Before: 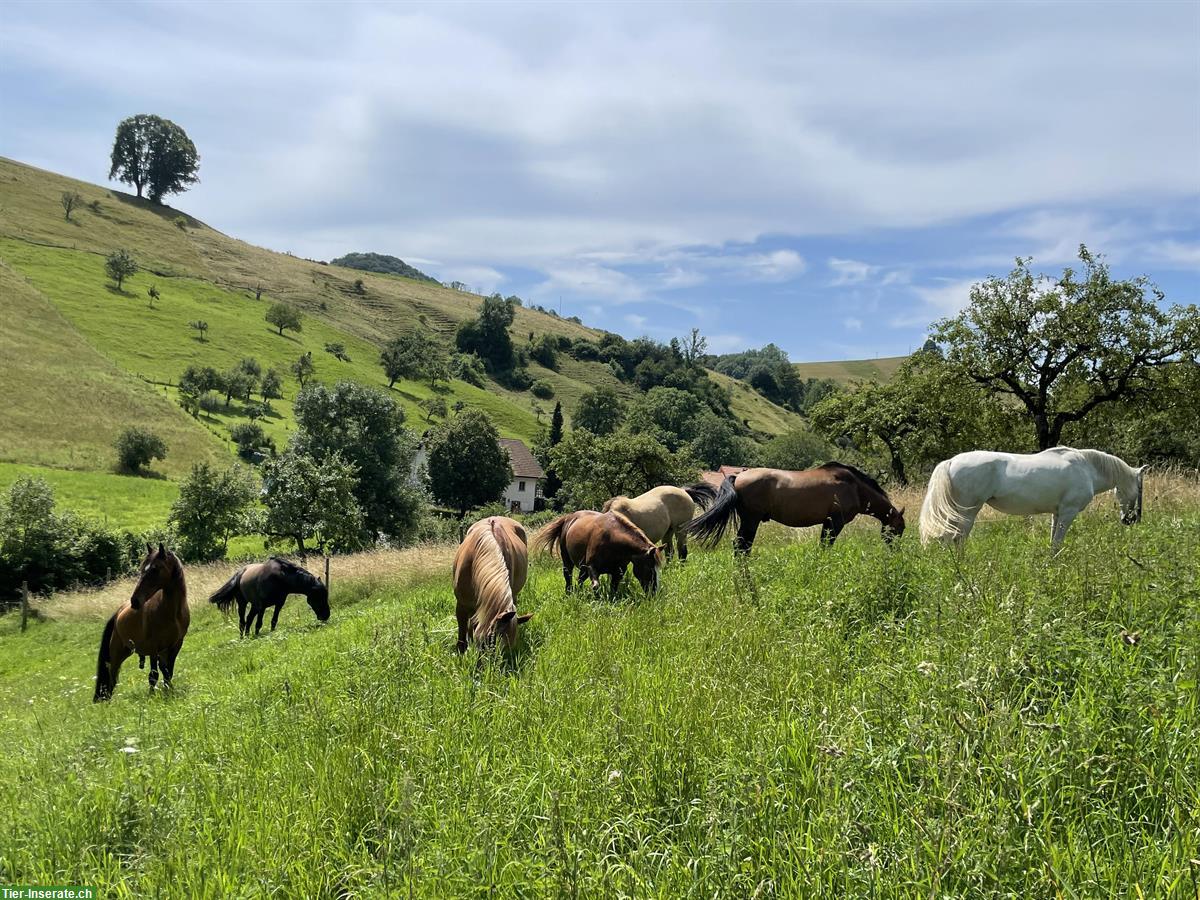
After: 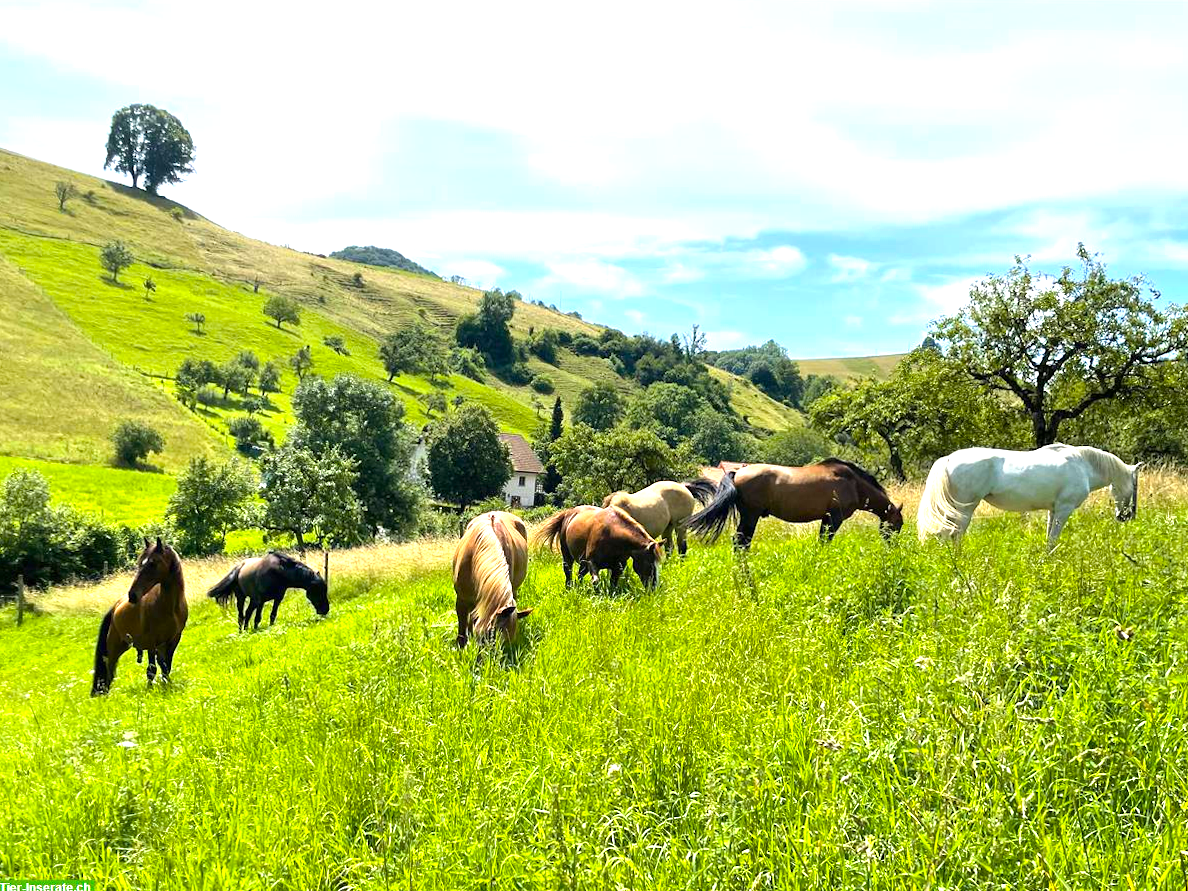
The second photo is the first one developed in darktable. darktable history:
exposure: exposure 1.2 EV, compensate highlight preservation false
rotate and perspective: rotation 0.174°, lens shift (vertical) 0.013, lens shift (horizontal) 0.019, shear 0.001, automatic cropping original format, crop left 0.007, crop right 0.991, crop top 0.016, crop bottom 0.997
color balance rgb: linear chroma grading › global chroma 13.3%, global vibrance 41.49%
